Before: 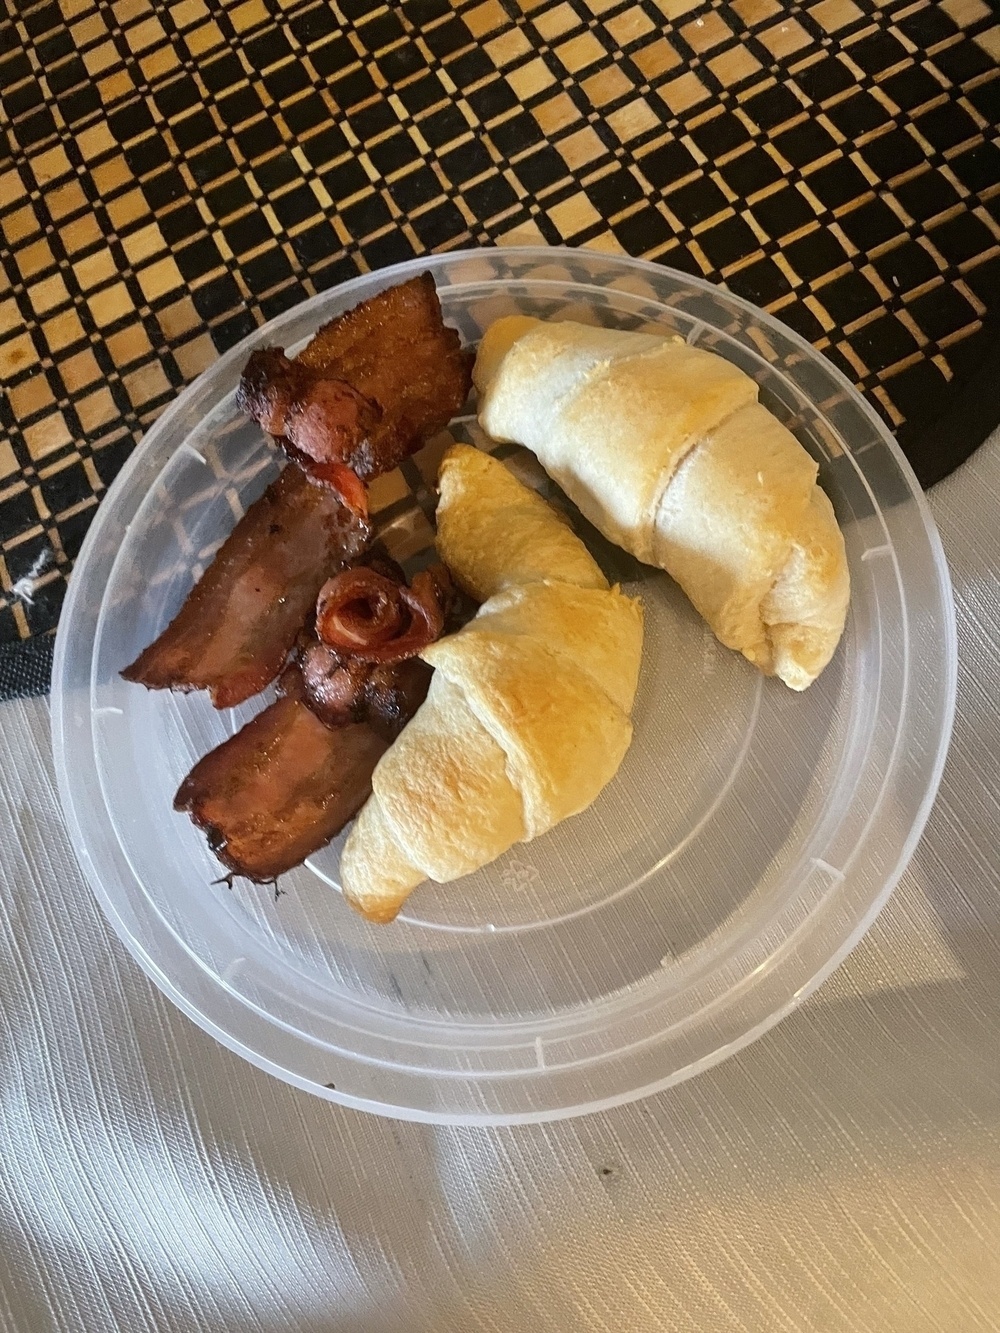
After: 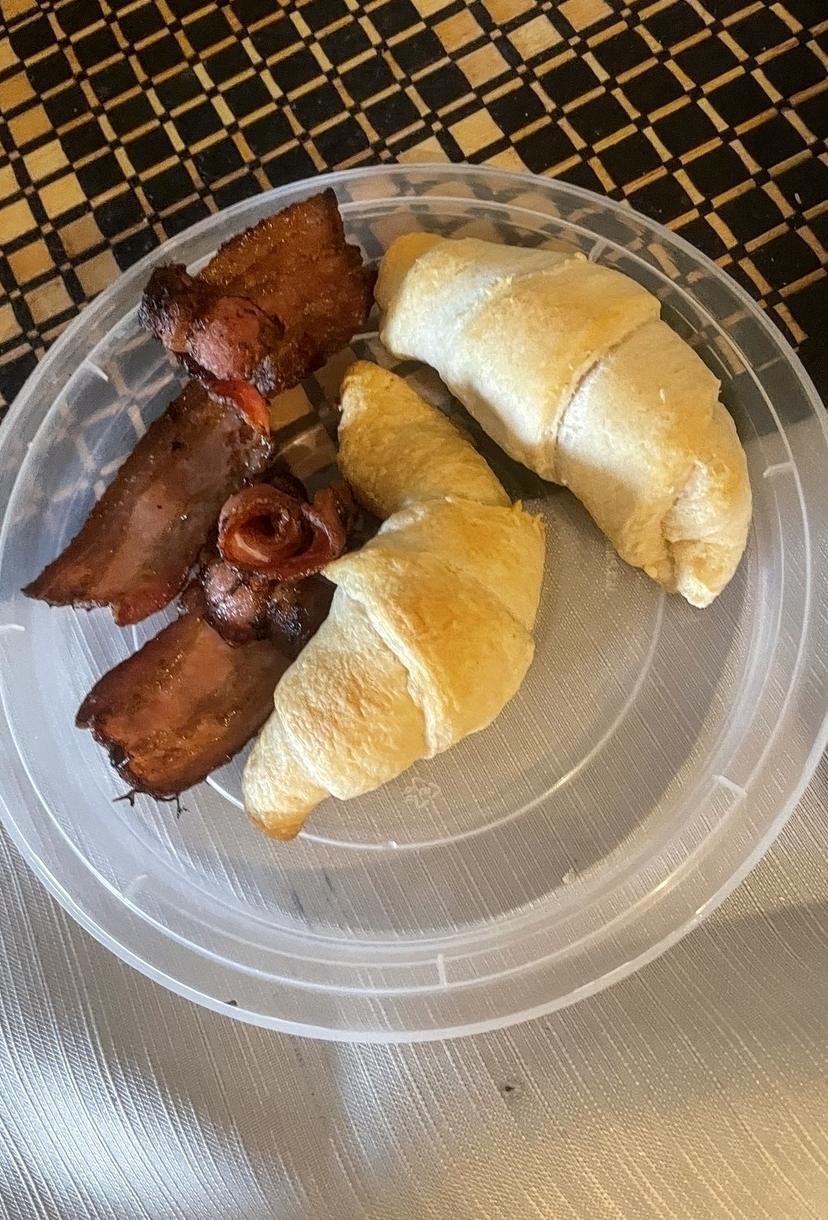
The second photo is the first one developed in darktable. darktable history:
crop: left 9.807%, top 6.259%, right 7.334%, bottom 2.177%
local contrast: detail 130%
contrast equalizer: y [[0.5, 0.488, 0.462, 0.461, 0.491, 0.5], [0.5 ×6], [0.5 ×6], [0 ×6], [0 ×6]]
